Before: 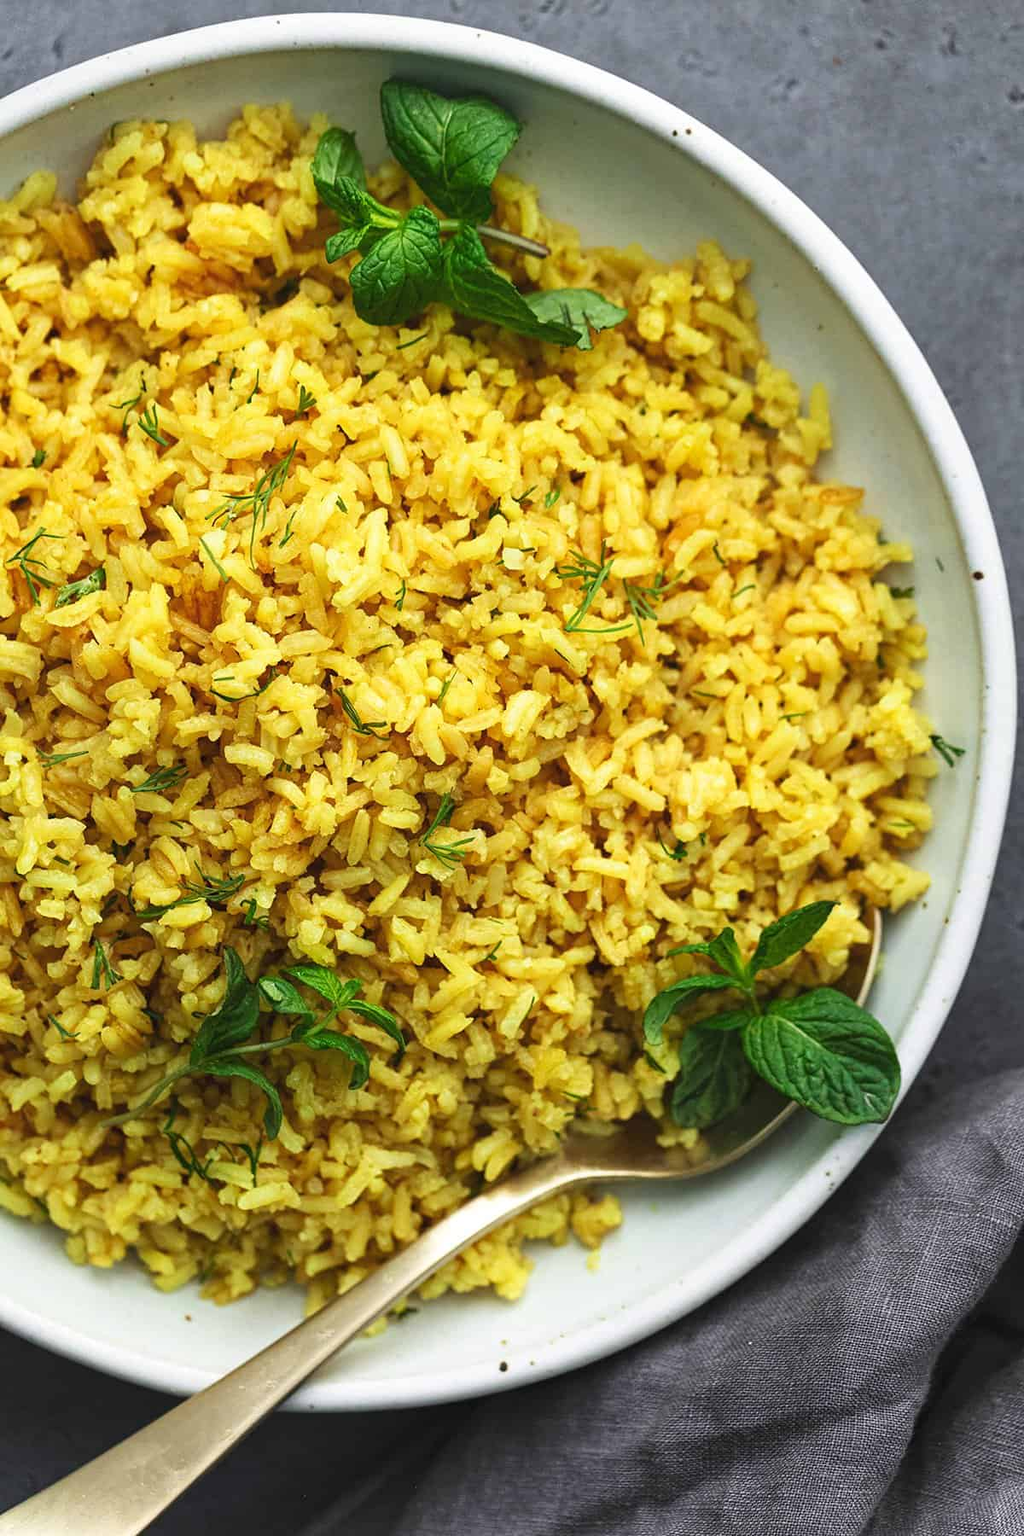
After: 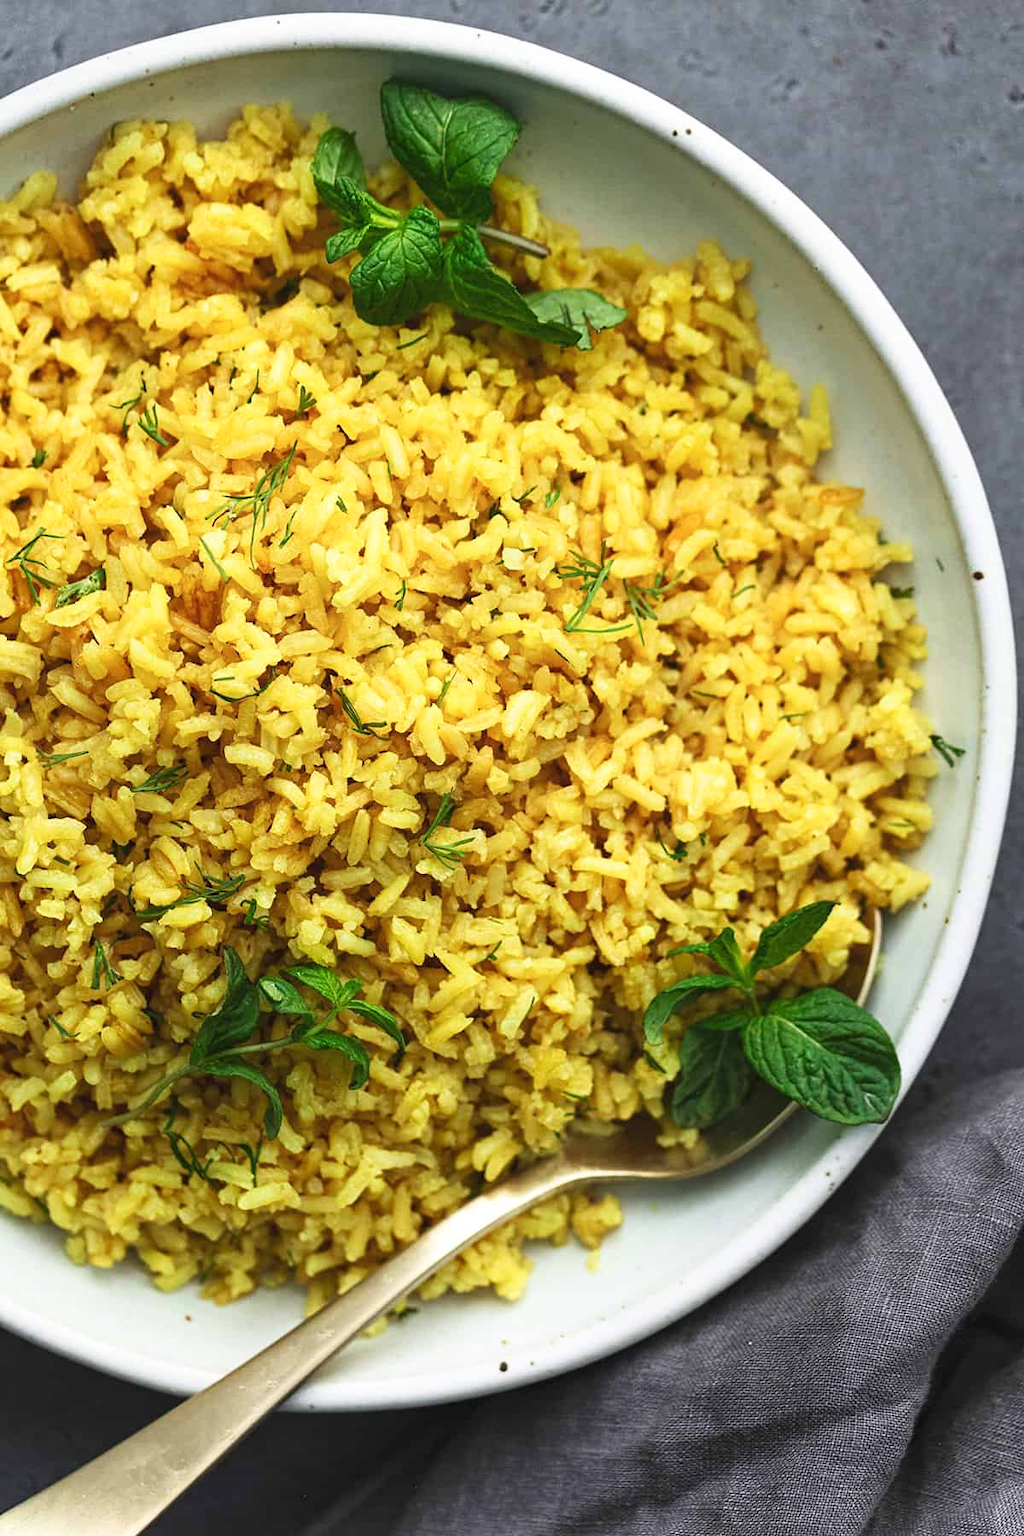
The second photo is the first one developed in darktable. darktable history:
shadows and highlights: shadows 0.732, highlights 39.31
